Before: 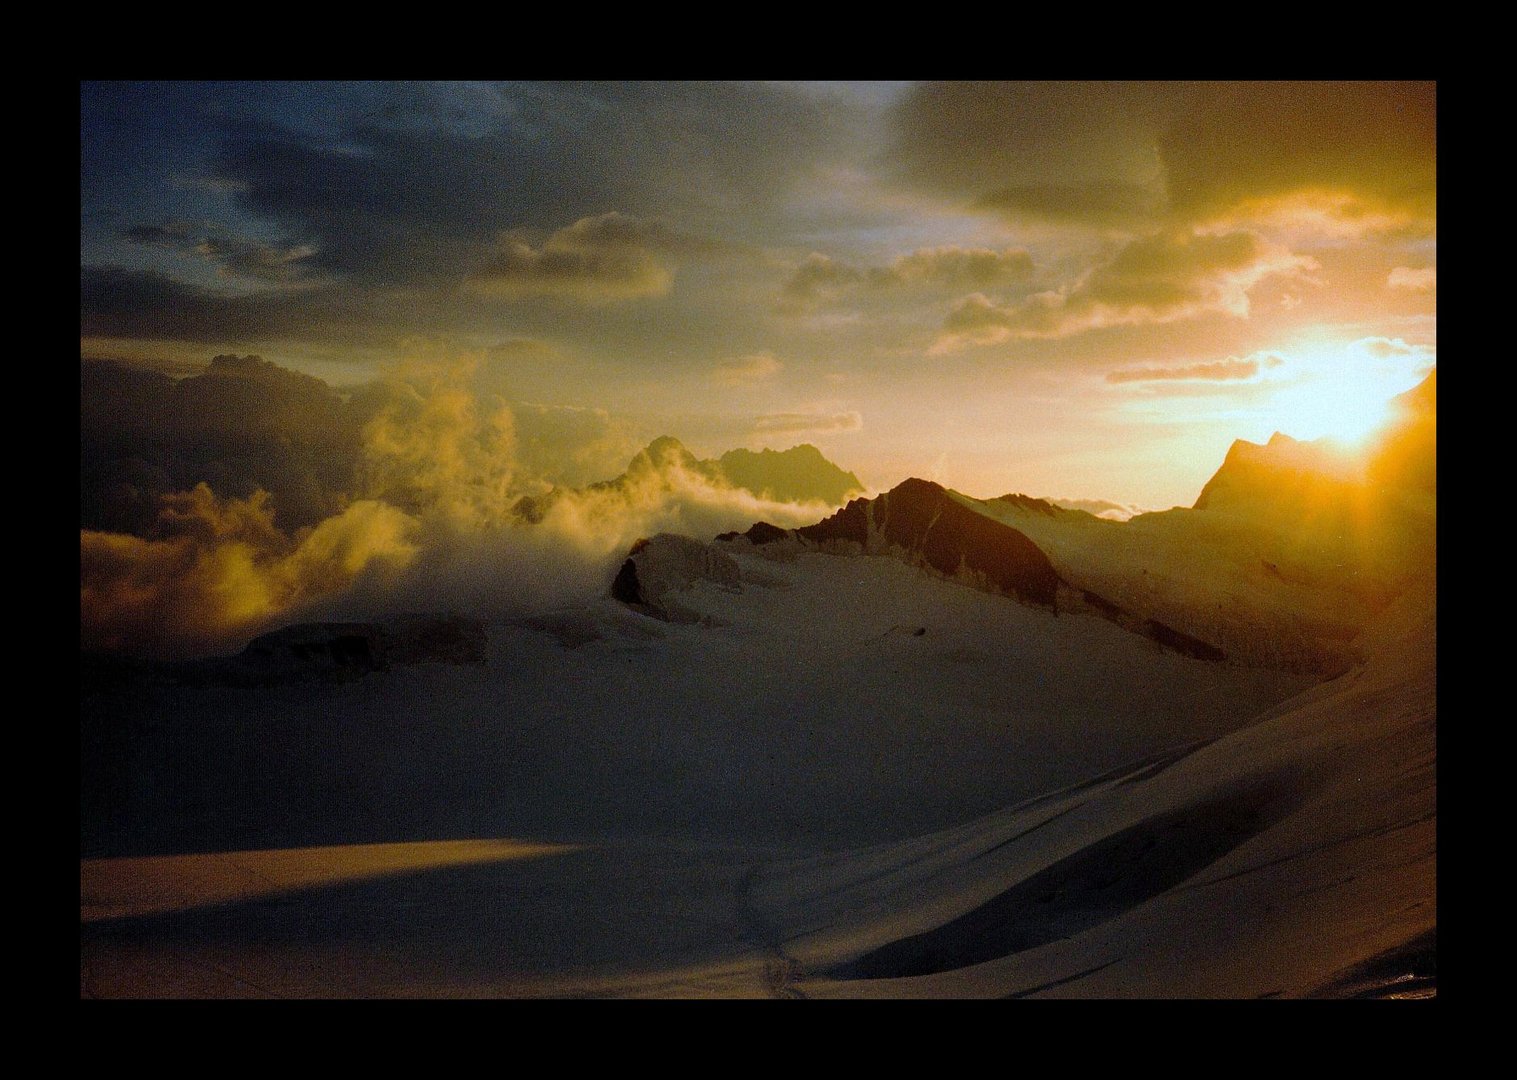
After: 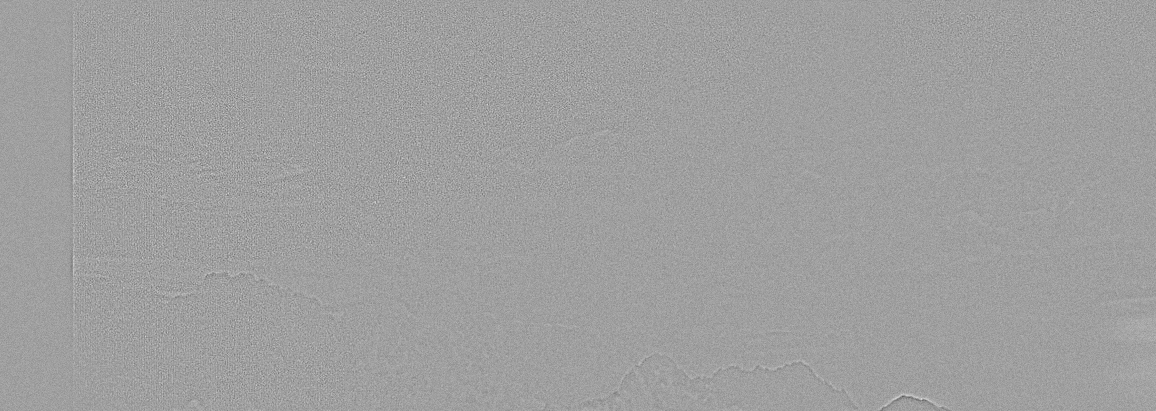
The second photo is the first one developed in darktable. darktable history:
sharpen: radius 4
base curve: curves: ch0 [(0, 0) (0.028, 0.03) (0.121, 0.232) (0.46, 0.748) (0.859, 0.968) (1, 1)]
exposure: exposure 0.6 EV, compensate highlight preservation false
crop: left 0.579%, top 7.627%, right 23.167%, bottom 54.275%
local contrast: mode bilateral grid, contrast 20, coarseness 50, detail 130%, midtone range 0.2
grain: on, module defaults
highpass: sharpness 9.84%, contrast boost 9.94%
